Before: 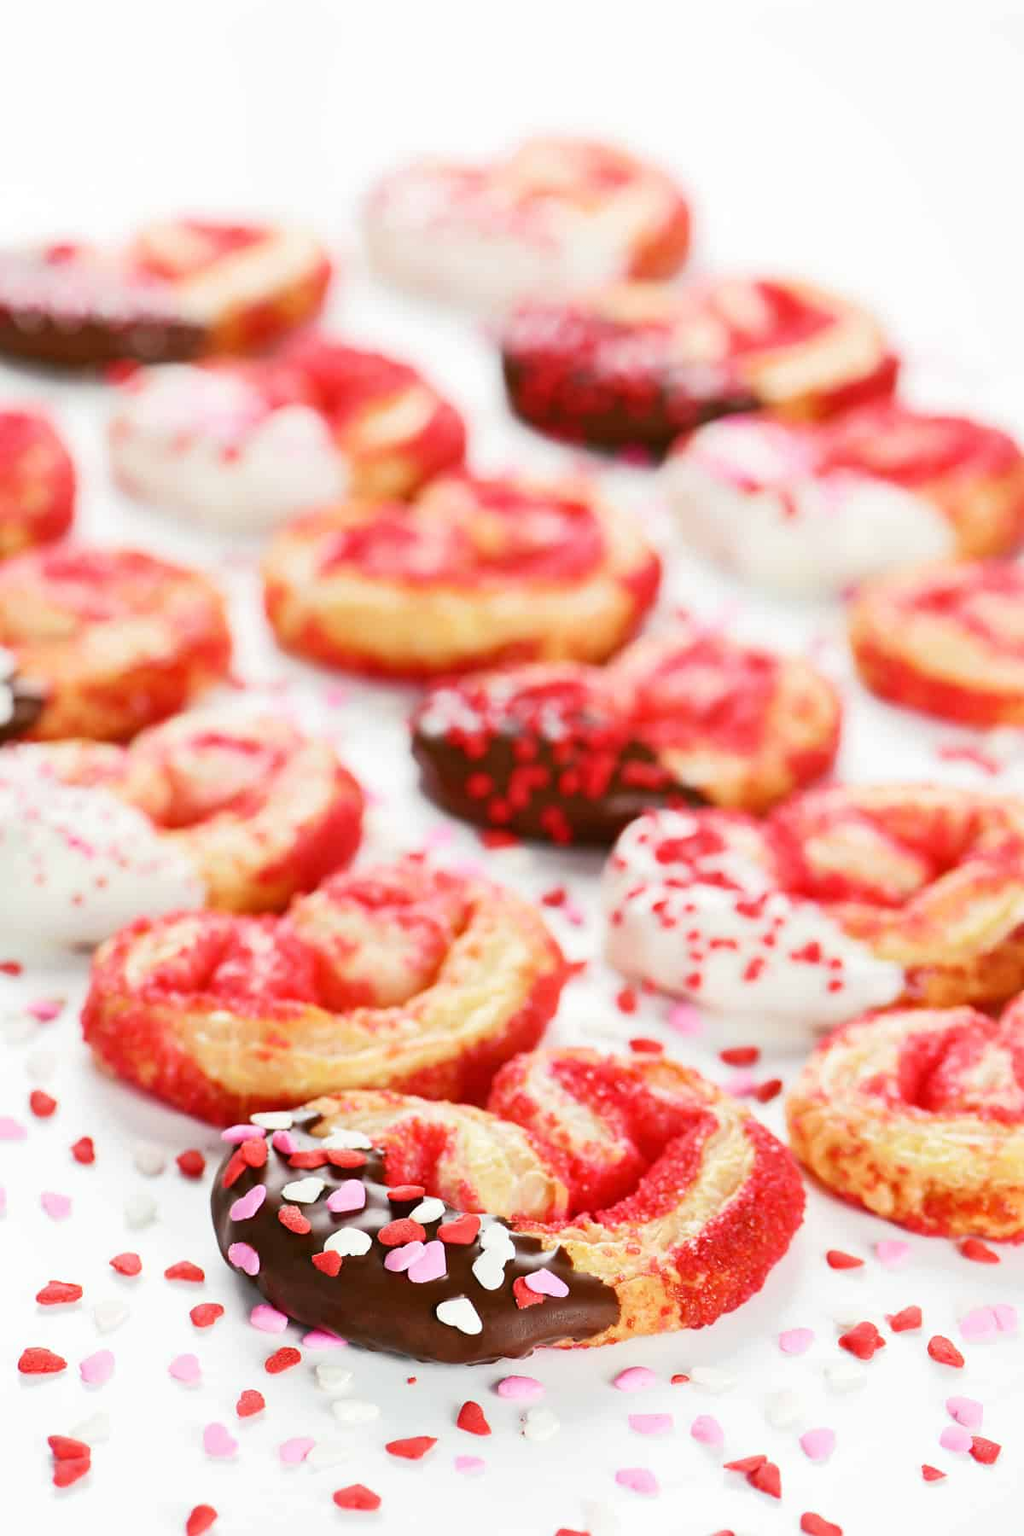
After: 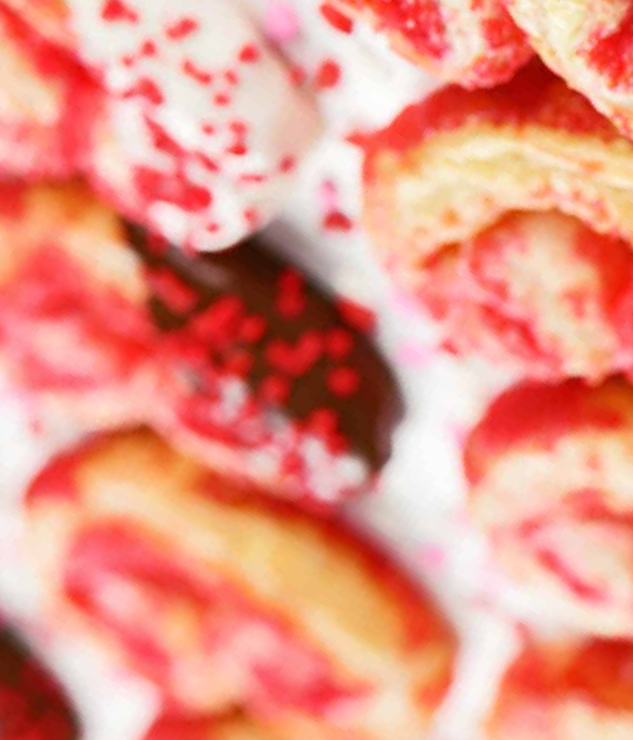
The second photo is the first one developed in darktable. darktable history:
crop and rotate: angle 148.46°, left 9.11%, top 15.557%, right 4.498%, bottom 17.101%
